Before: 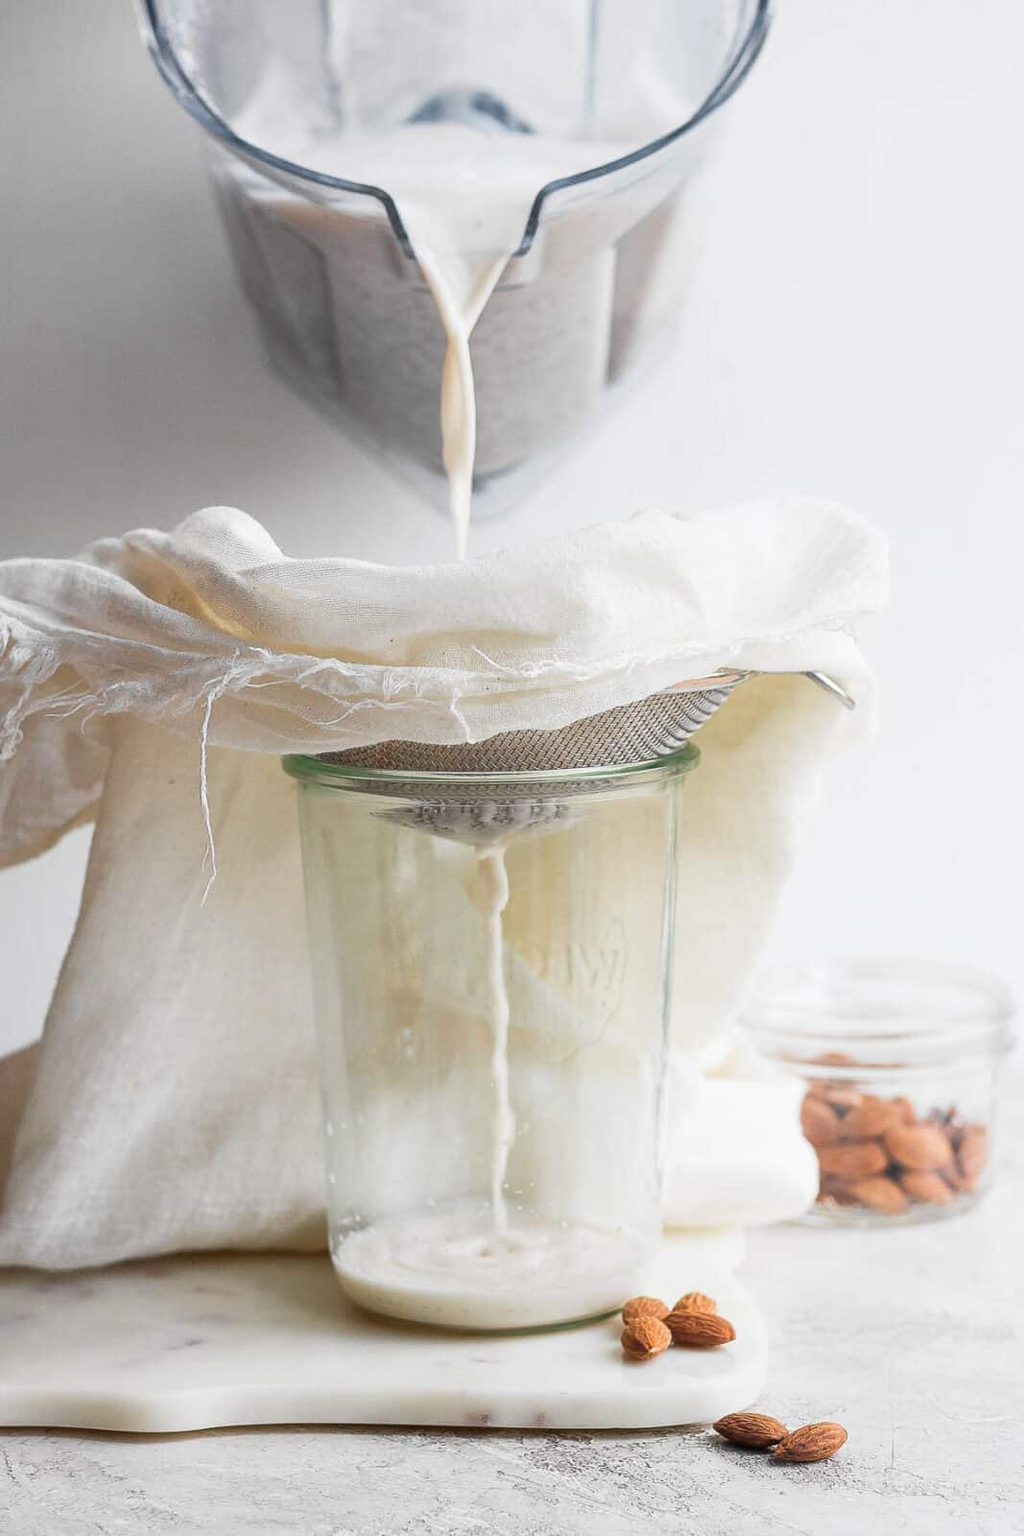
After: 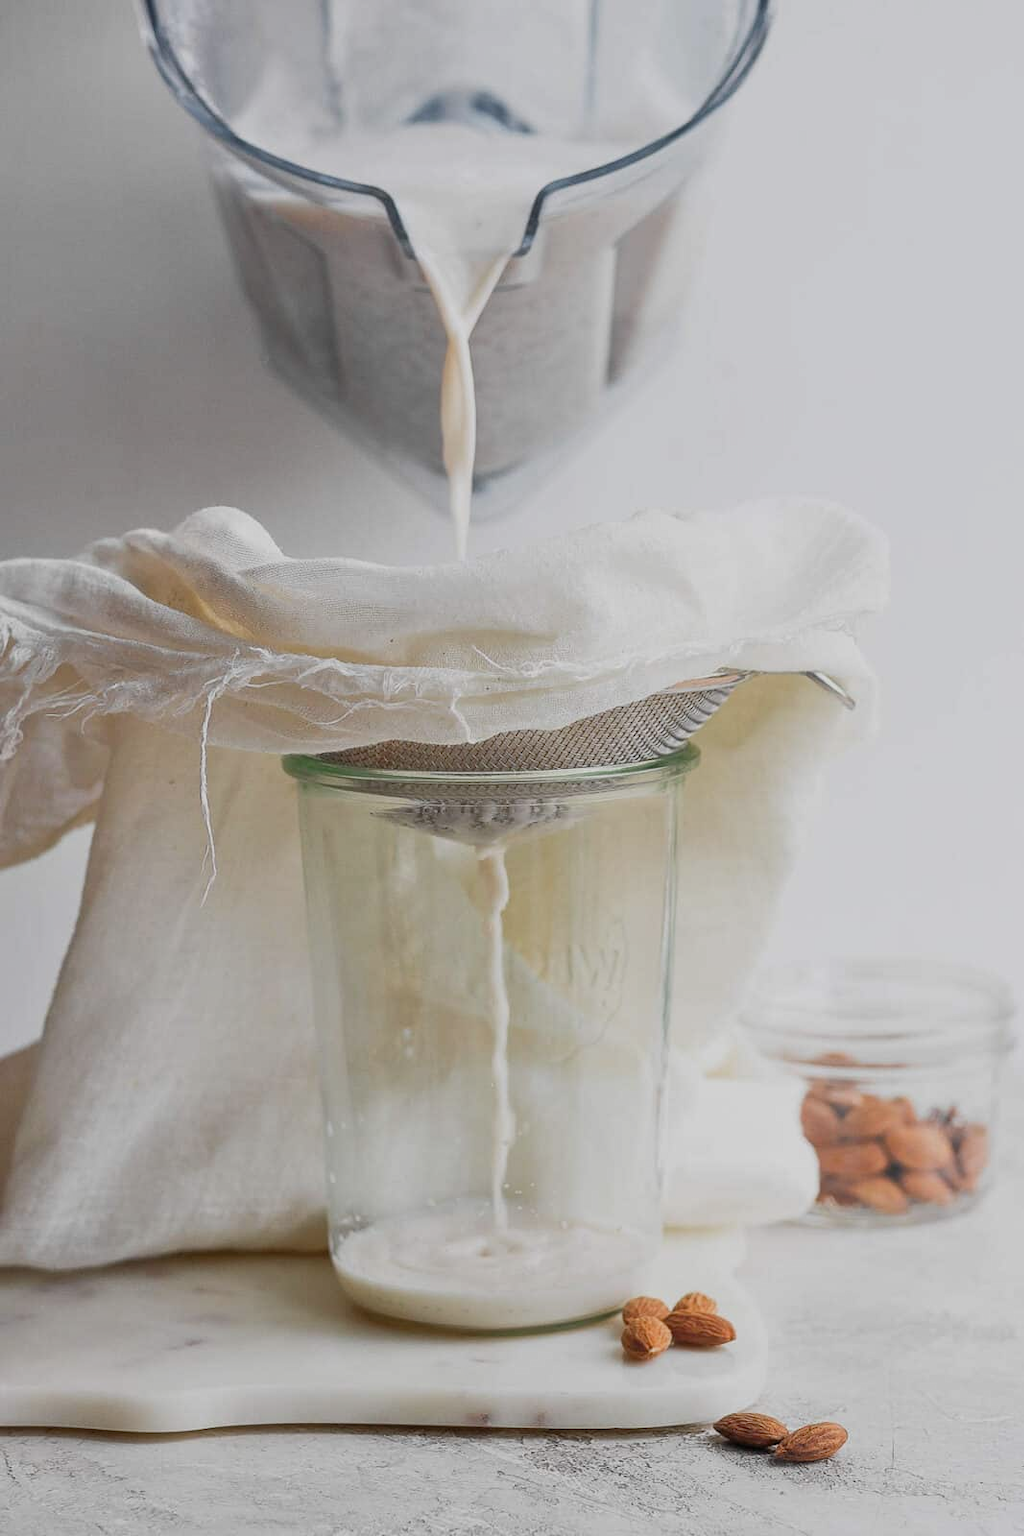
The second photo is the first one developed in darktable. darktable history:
tone equalizer: -8 EV -0.001 EV, -7 EV 0.003 EV, -6 EV -0.035 EV, -5 EV 0.019 EV, -4 EV -0.024 EV, -3 EV 0.01 EV, -2 EV -0.063 EV, -1 EV -0.298 EV, +0 EV -0.565 EV
